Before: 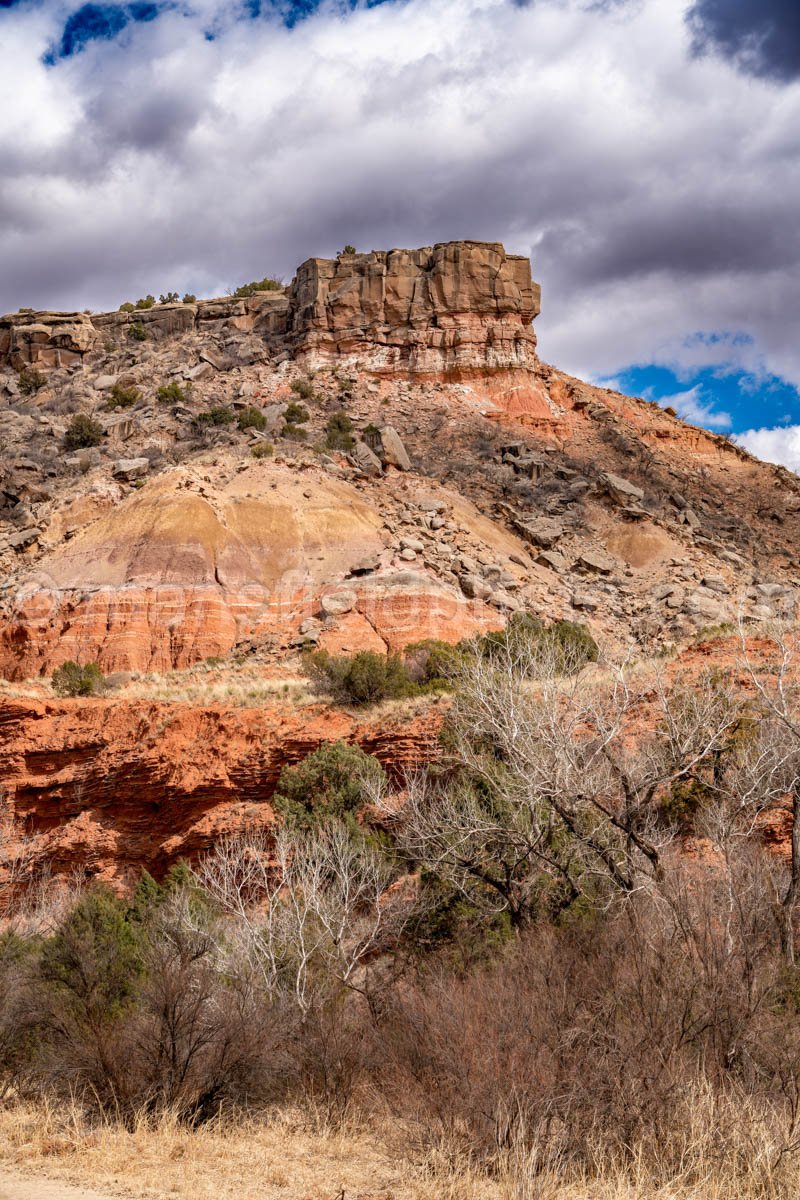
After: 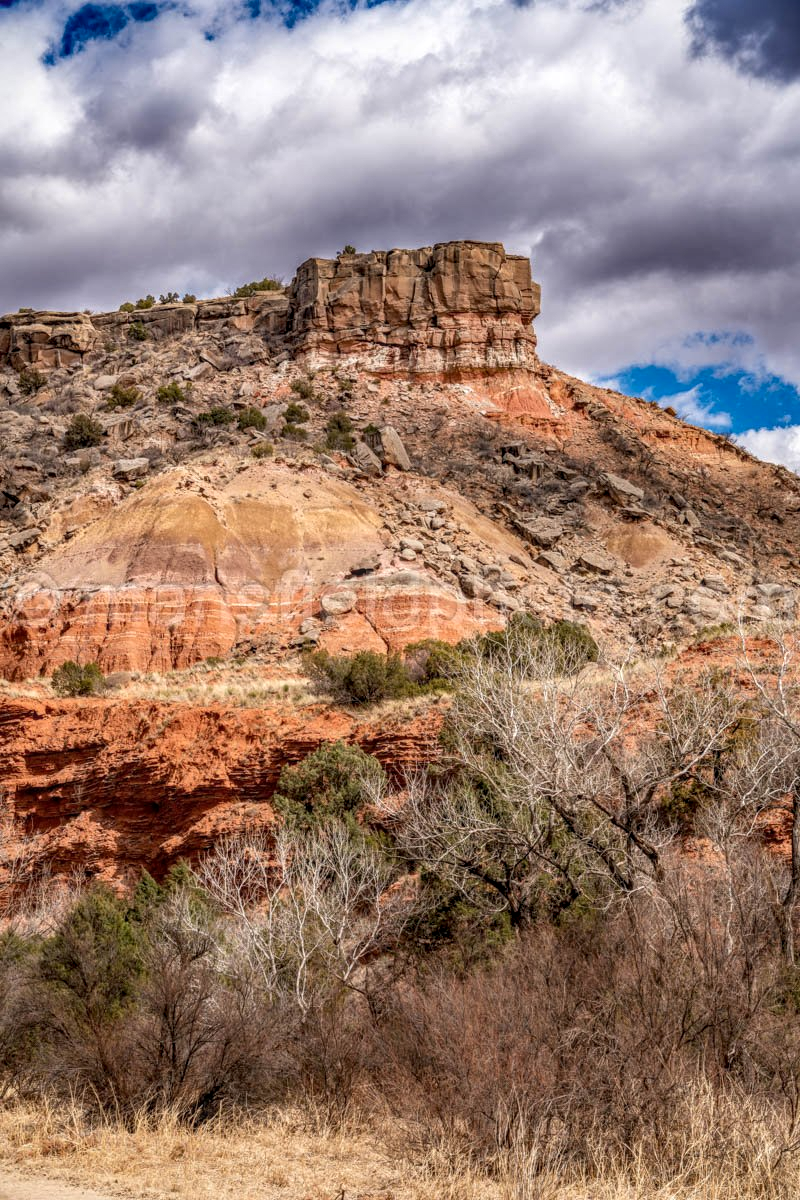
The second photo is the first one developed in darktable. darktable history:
local contrast: highlights 4%, shadows 7%, detail 133%
